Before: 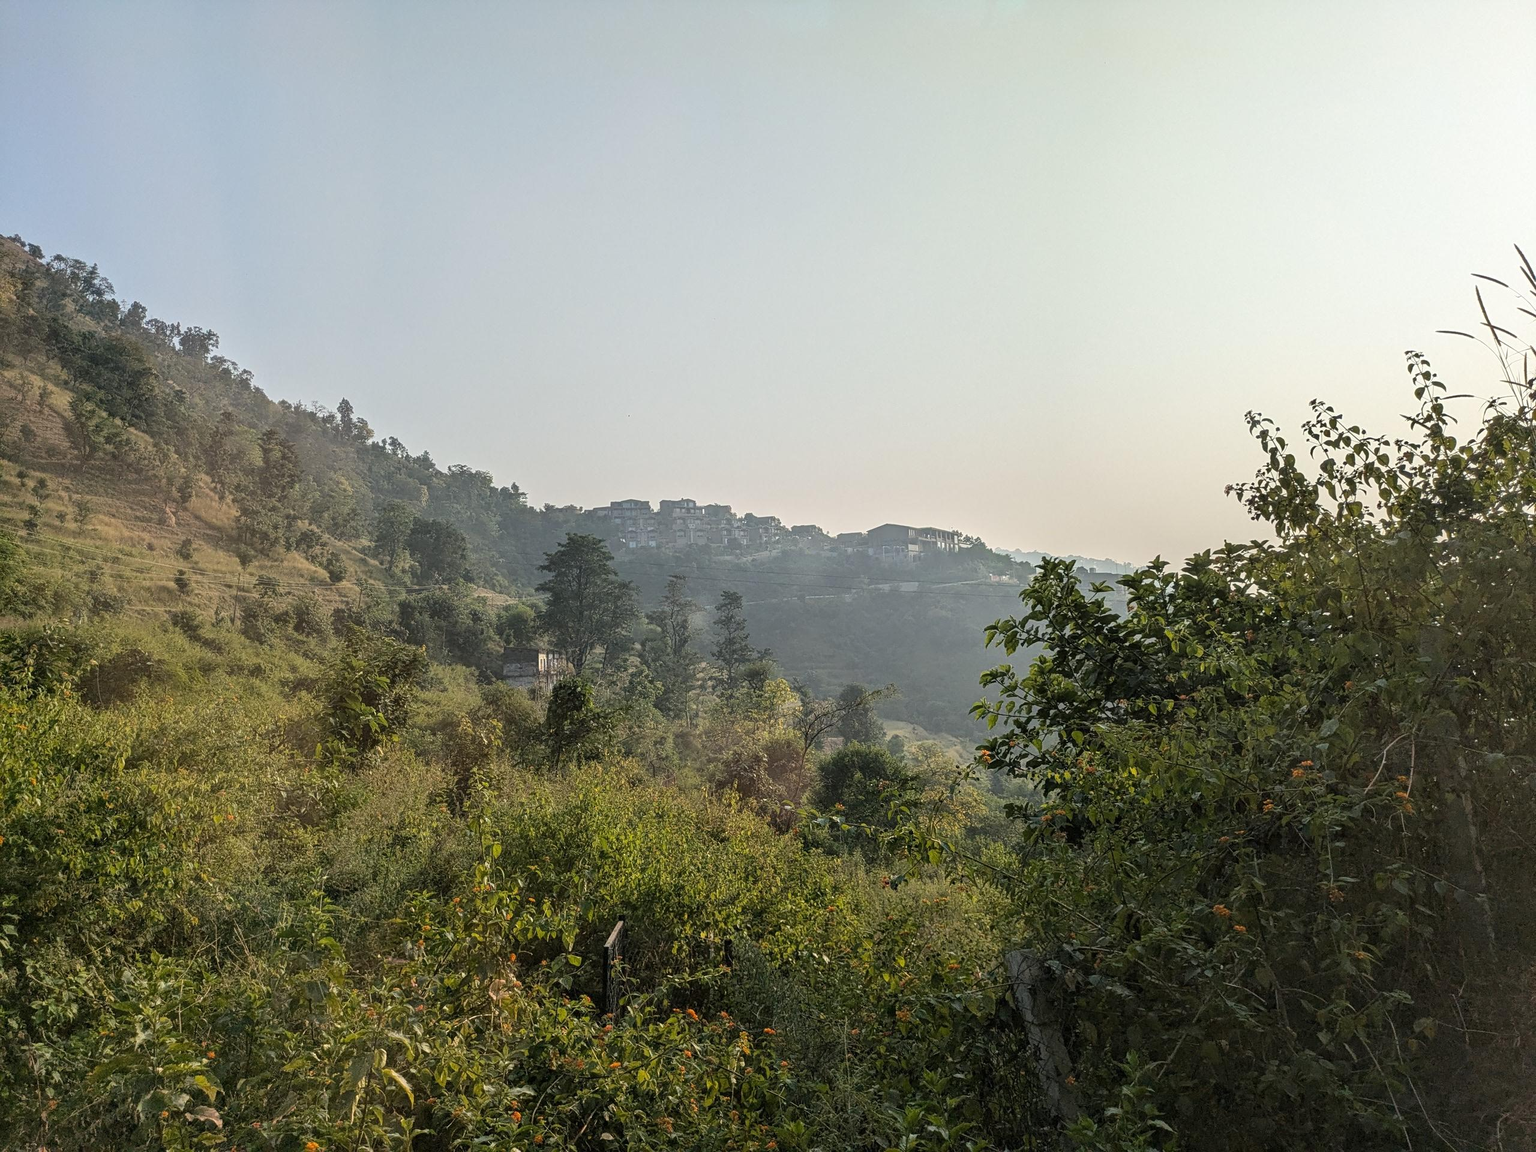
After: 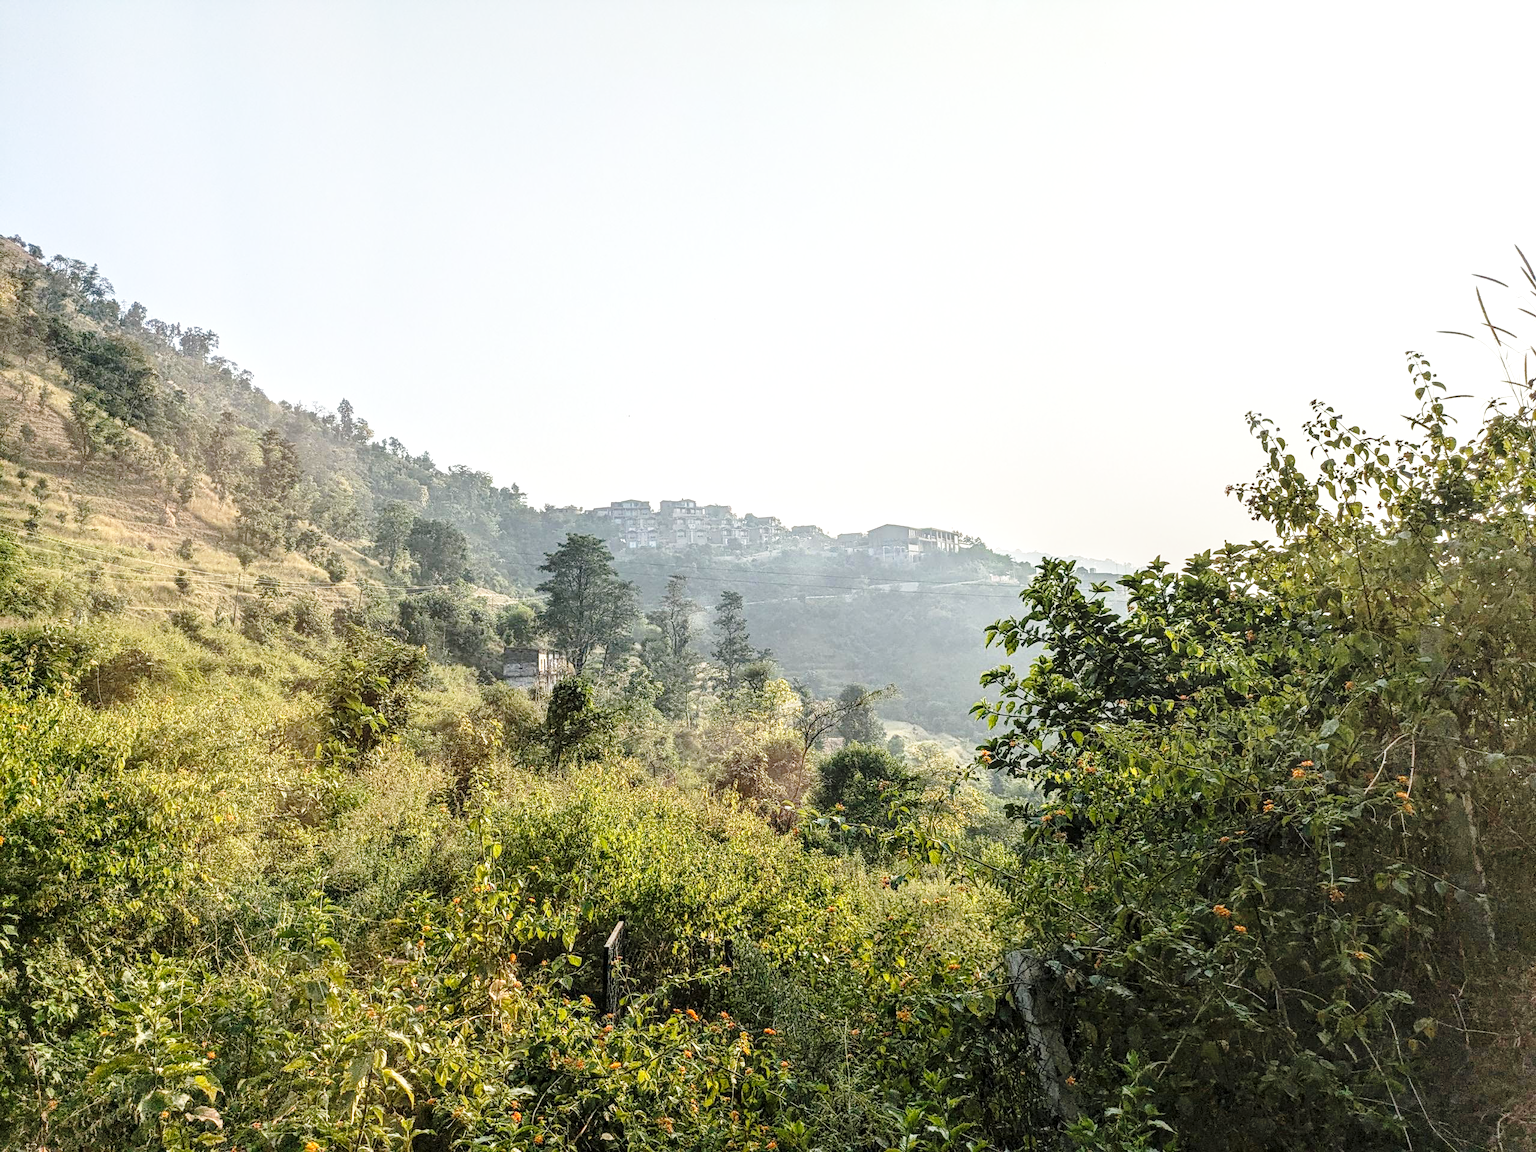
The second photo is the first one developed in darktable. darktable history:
base curve: curves: ch0 [(0, 0) (0.028, 0.03) (0.121, 0.232) (0.46, 0.748) (0.859, 0.968) (1, 1)], preserve colors none
local contrast: on, module defaults
exposure: black level correction 0, exposure 0.498 EV, compensate highlight preservation false
